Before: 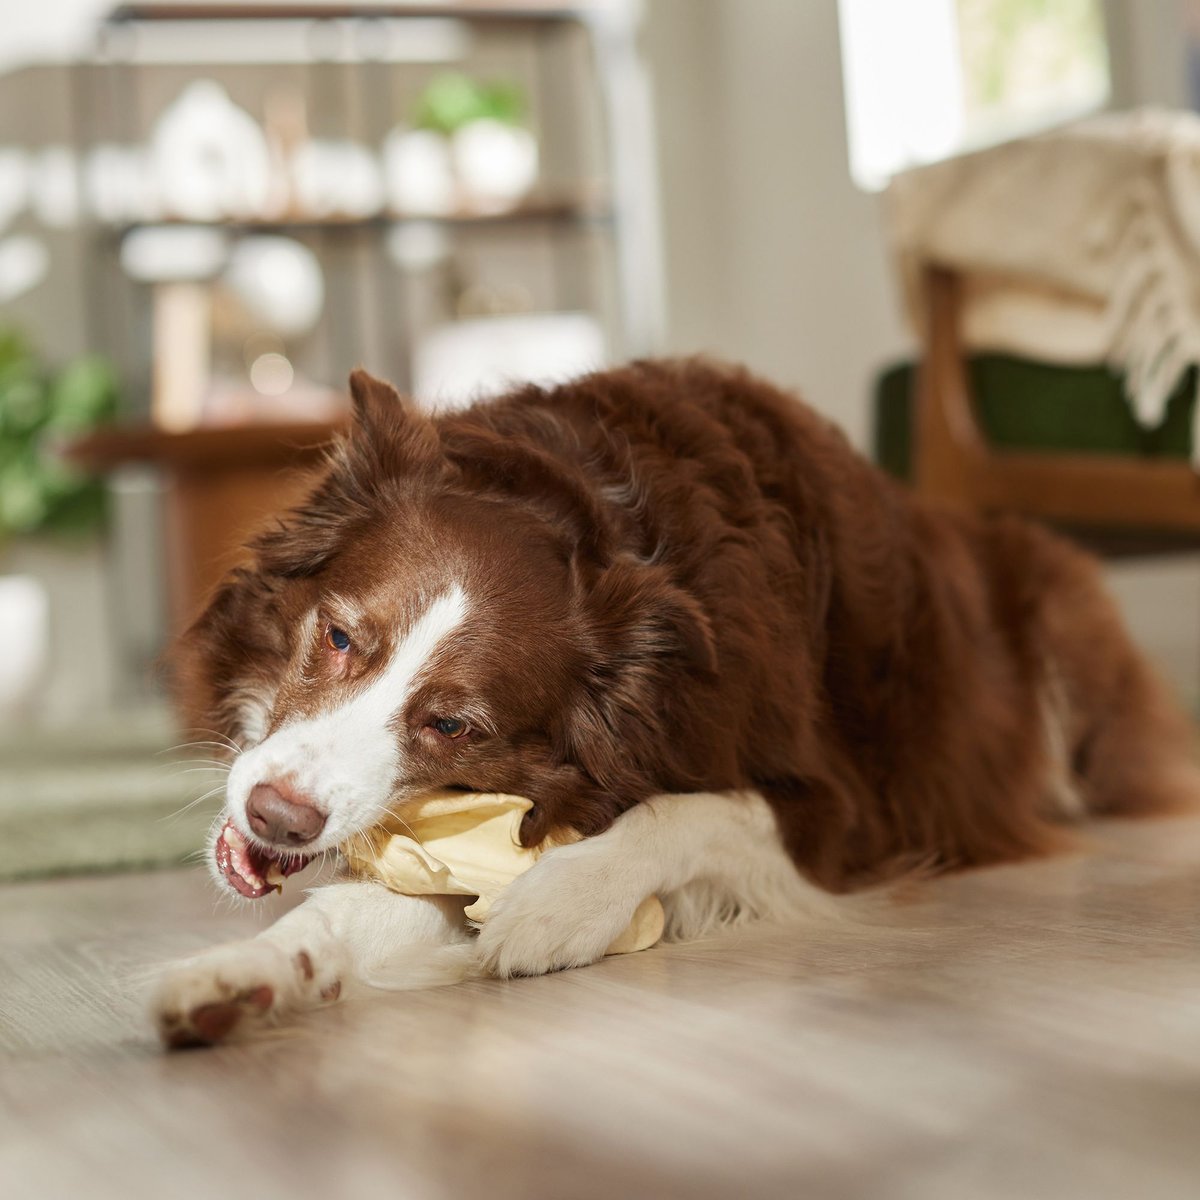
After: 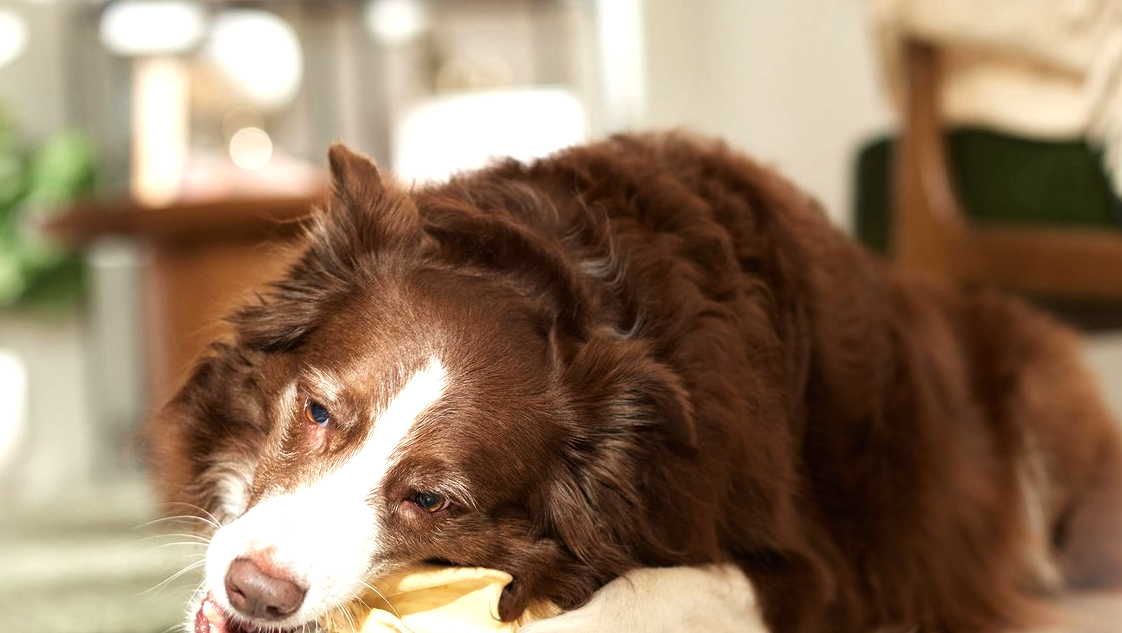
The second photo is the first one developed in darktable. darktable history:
vignetting: fall-off start 100.27%, fall-off radius 70.6%, brightness 0.318, saturation 0.001, width/height ratio 1.172
tone equalizer: -8 EV -0.717 EV, -7 EV -0.679 EV, -6 EV -0.585 EV, -5 EV -0.39 EV, -3 EV 0.381 EV, -2 EV 0.6 EV, -1 EV 0.698 EV, +0 EV 0.734 EV
crop: left 1.797%, top 18.844%, right 4.686%, bottom 28.356%
